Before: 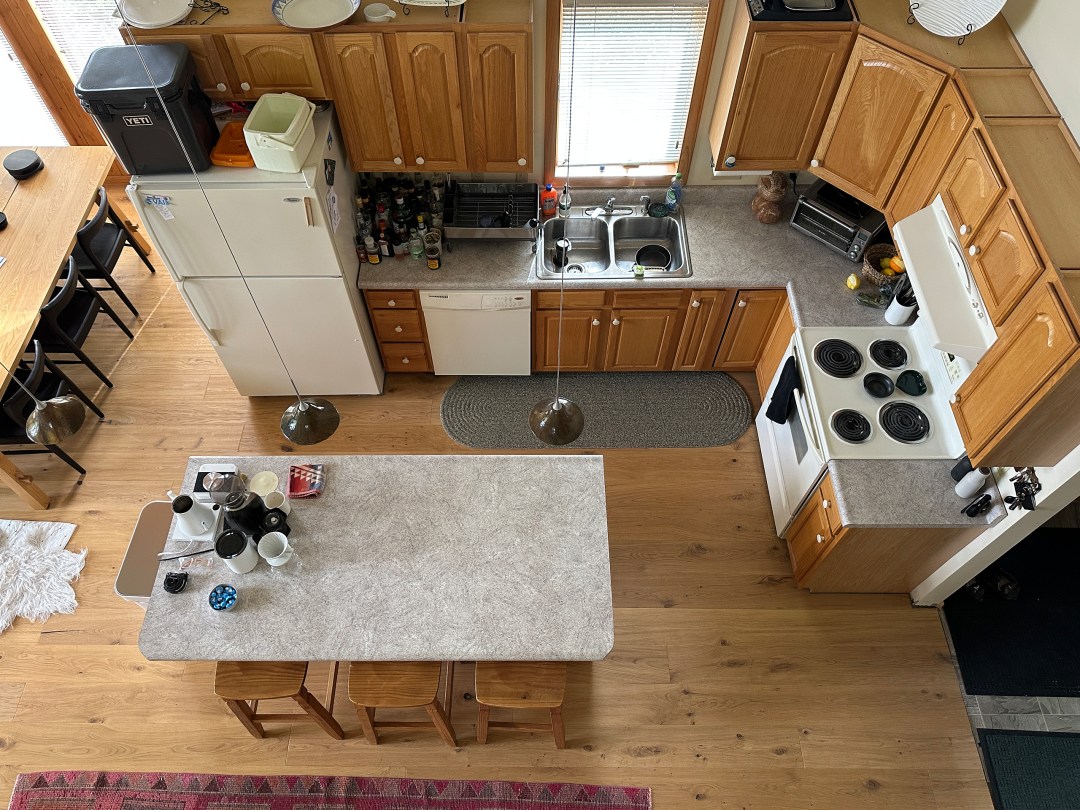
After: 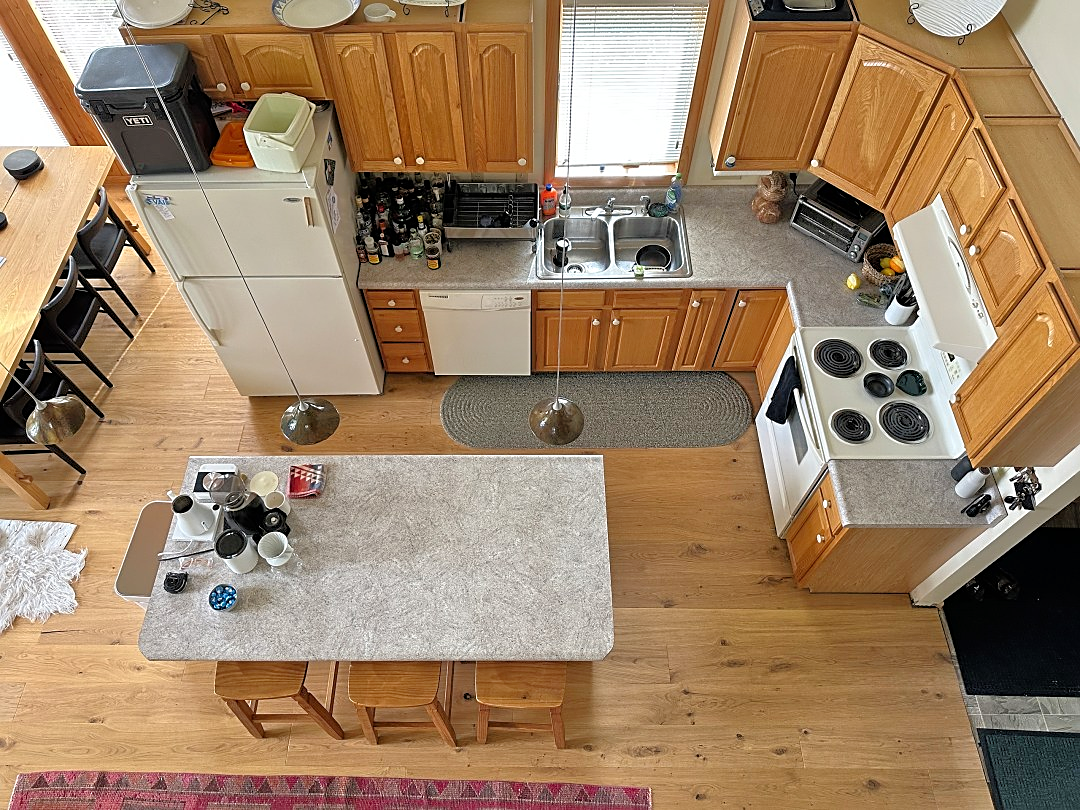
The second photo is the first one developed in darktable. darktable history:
sharpen: on, module defaults
tone curve: curves: ch0 [(0, 0) (0.161, 0.144) (0.501, 0.497) (1, 1)], preserve colors none
tone equalizer: -7 EV 0.159 EV, -6 EV 0.59 EV, -5 EV 1.14 EV, -4 EV 1.34 EV, -3 EV 1.15 EV, -2 EV 0.6 EV, -1 EV 0.167 EV
